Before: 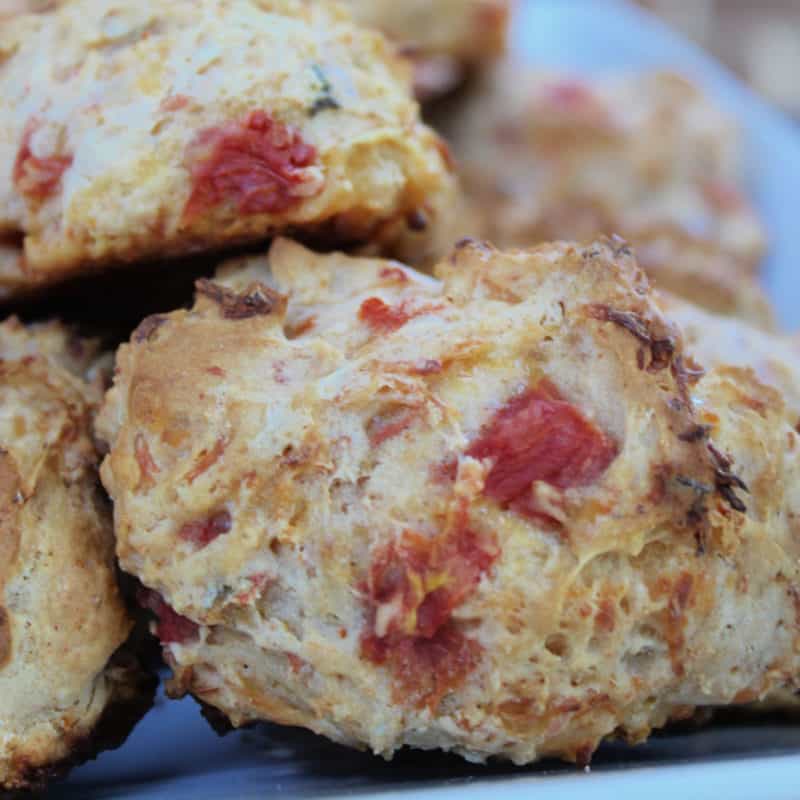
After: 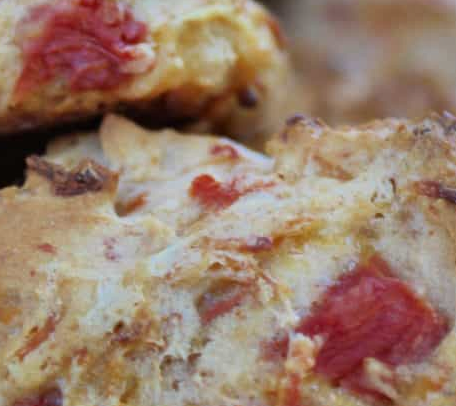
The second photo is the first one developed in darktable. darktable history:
crop: left 21.194%, top 15.407%, right 21.745%, bottom 33.81%
color correction: highlights b* 0.001
shadows and highlights: shadows 20.83, highlights -82.25, soften with gaussian
